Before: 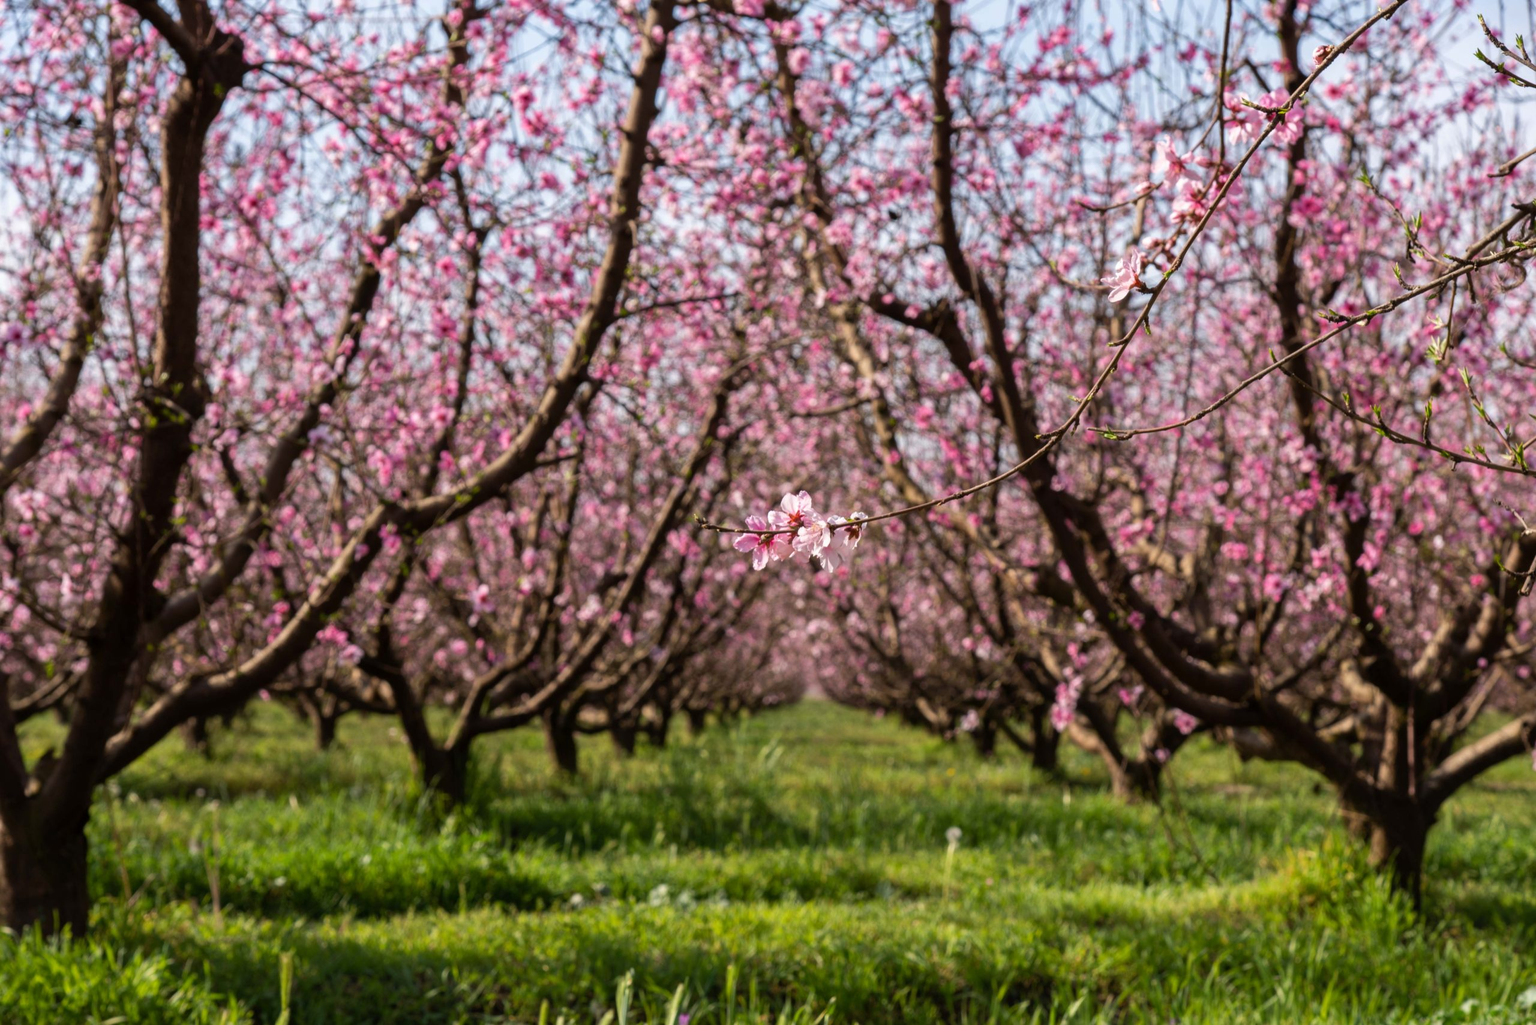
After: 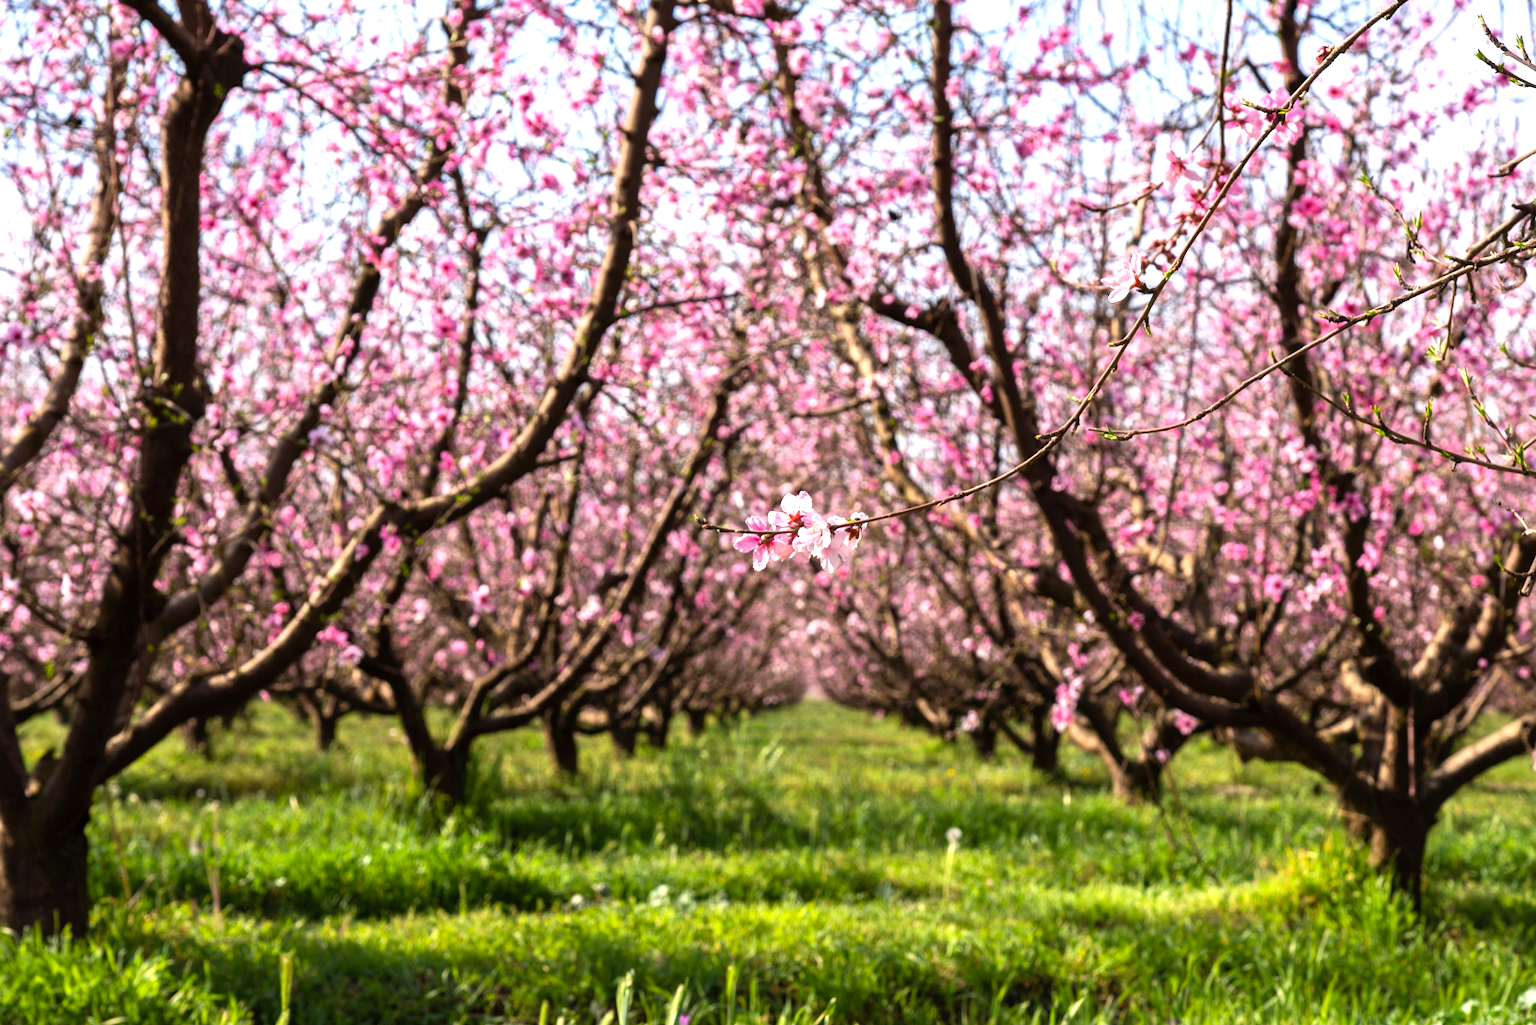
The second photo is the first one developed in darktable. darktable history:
exposure: black level correction 0, exposure 0.7 EV, compensate exposure bias true, compensate highlight preservation false
color balance: contrast 10%
